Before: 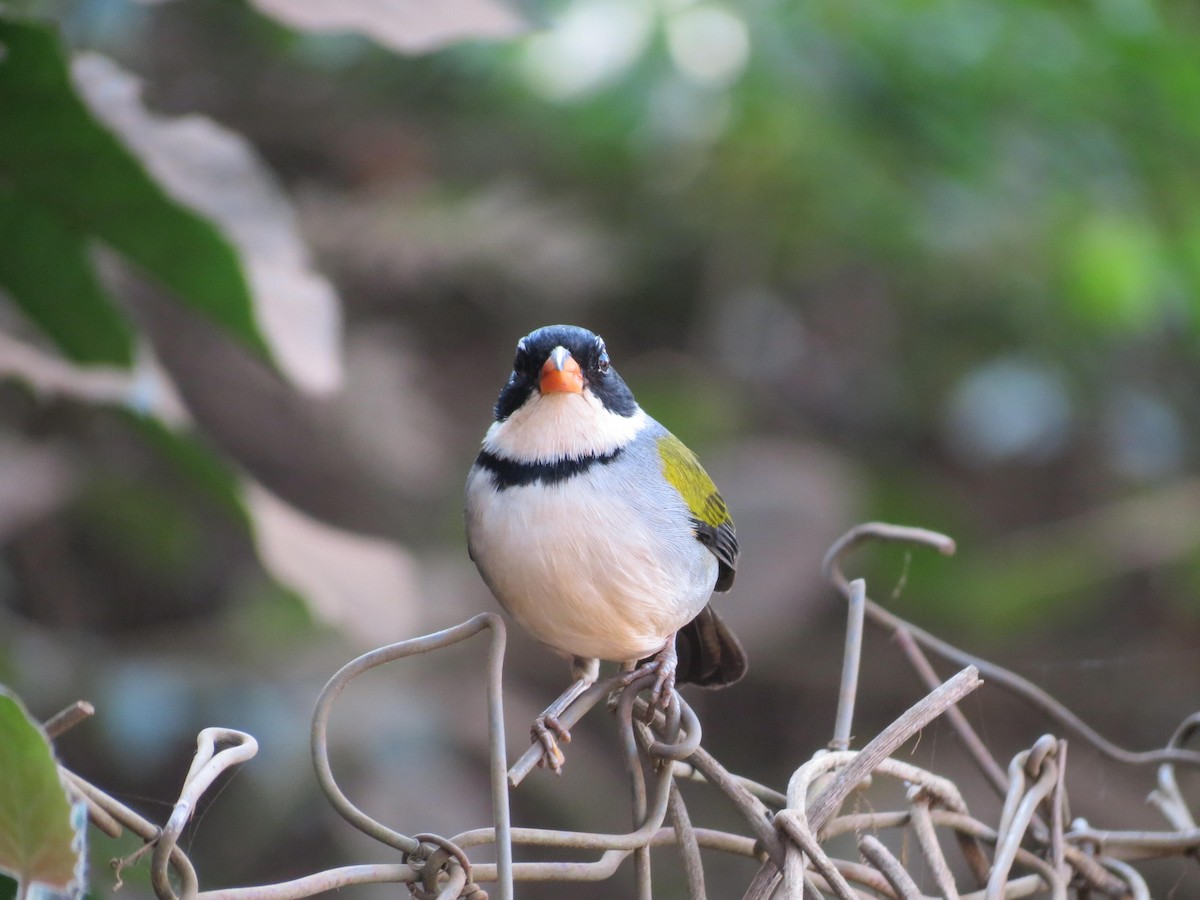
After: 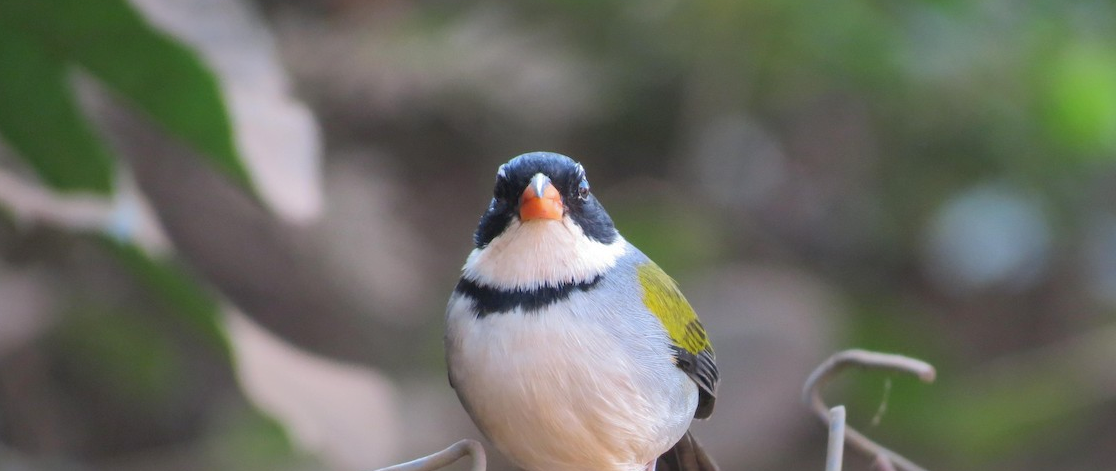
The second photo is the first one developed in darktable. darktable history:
crop: left 1.744%, top 19.225%, right 5.069%, bottom 28.357%
shadows and highlights: on, module defaults
